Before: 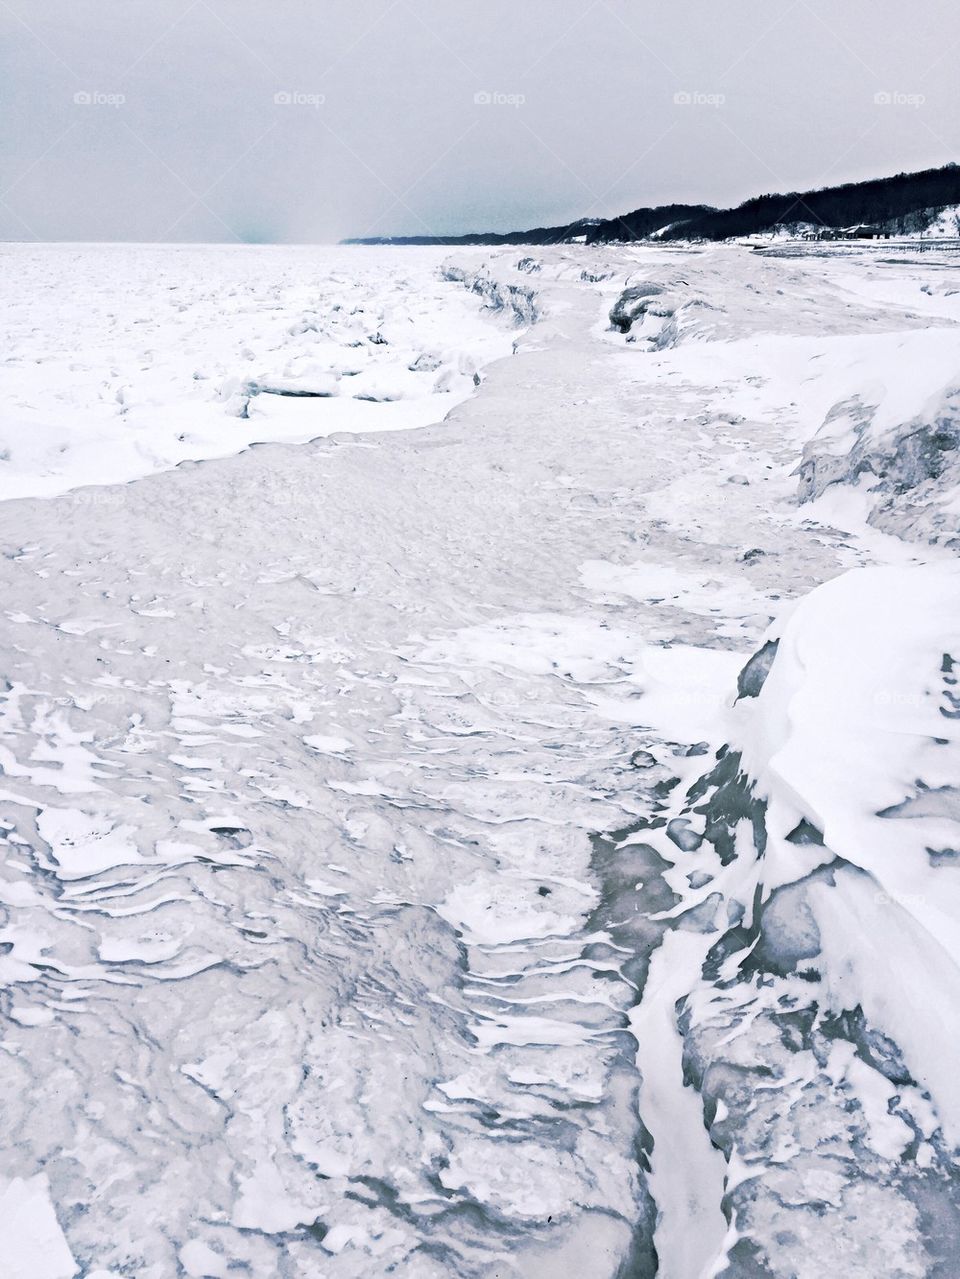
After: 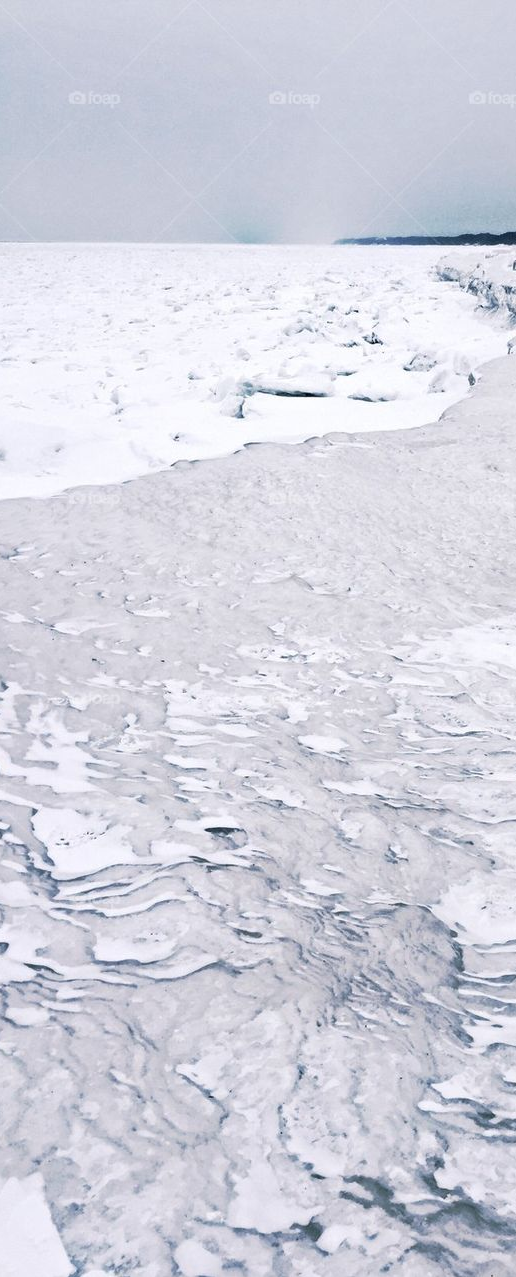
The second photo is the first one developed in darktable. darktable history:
crop: left 0.587%, right 45.588%, bottom 0.086%
exposure: compensate highlight preservation false
